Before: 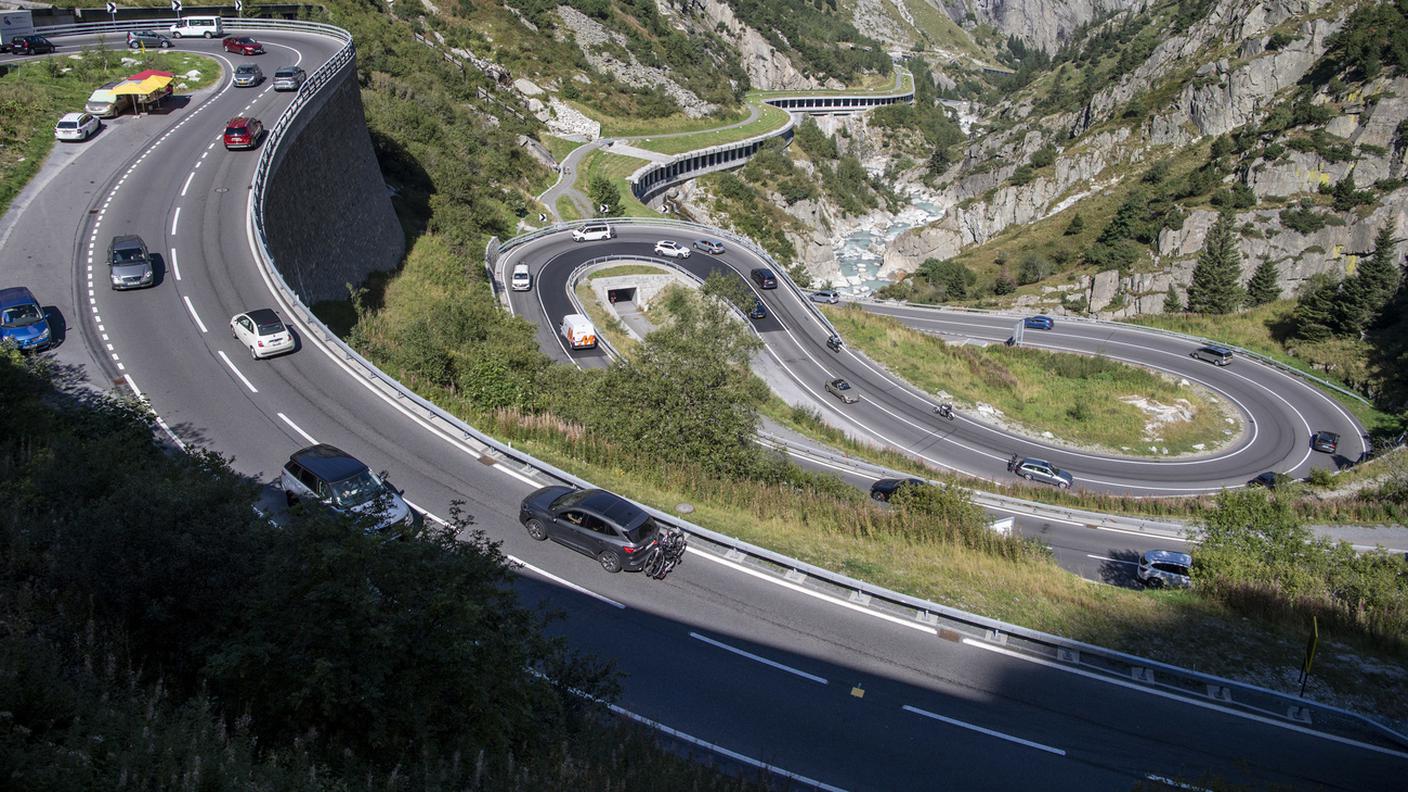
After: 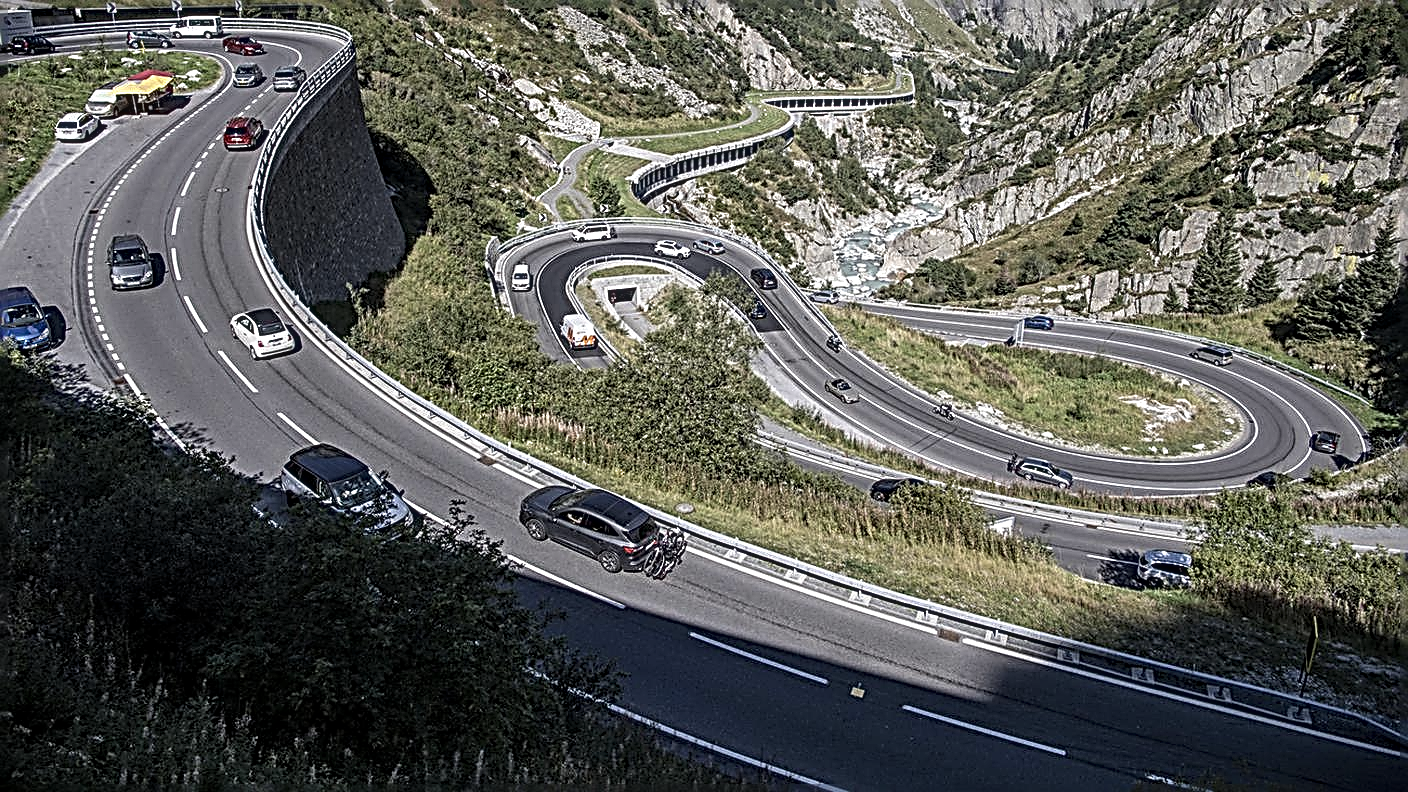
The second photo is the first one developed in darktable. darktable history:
shadows and highlights: shadows 29.34, highlights -29.5, low approximation 0.01, soften with gaussian
sharpen: radius 3.189, amount 1.72
contrast brightness saturation: contrast 0.056, brightness -0.008, saturation -0.215
local contrast: on, module defaults
exposure: compensate highlight preservation false
